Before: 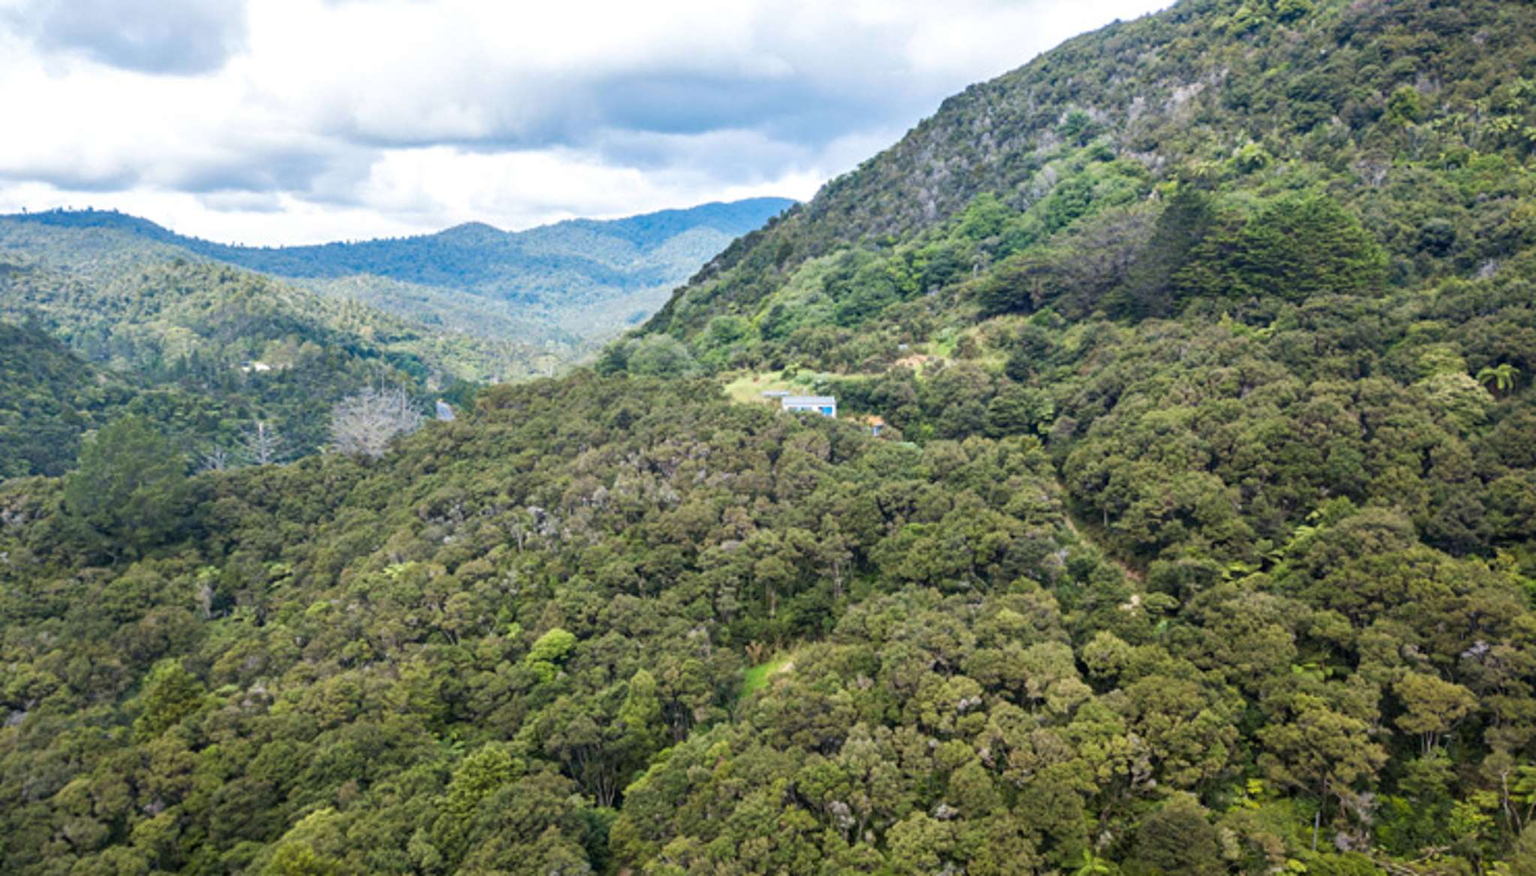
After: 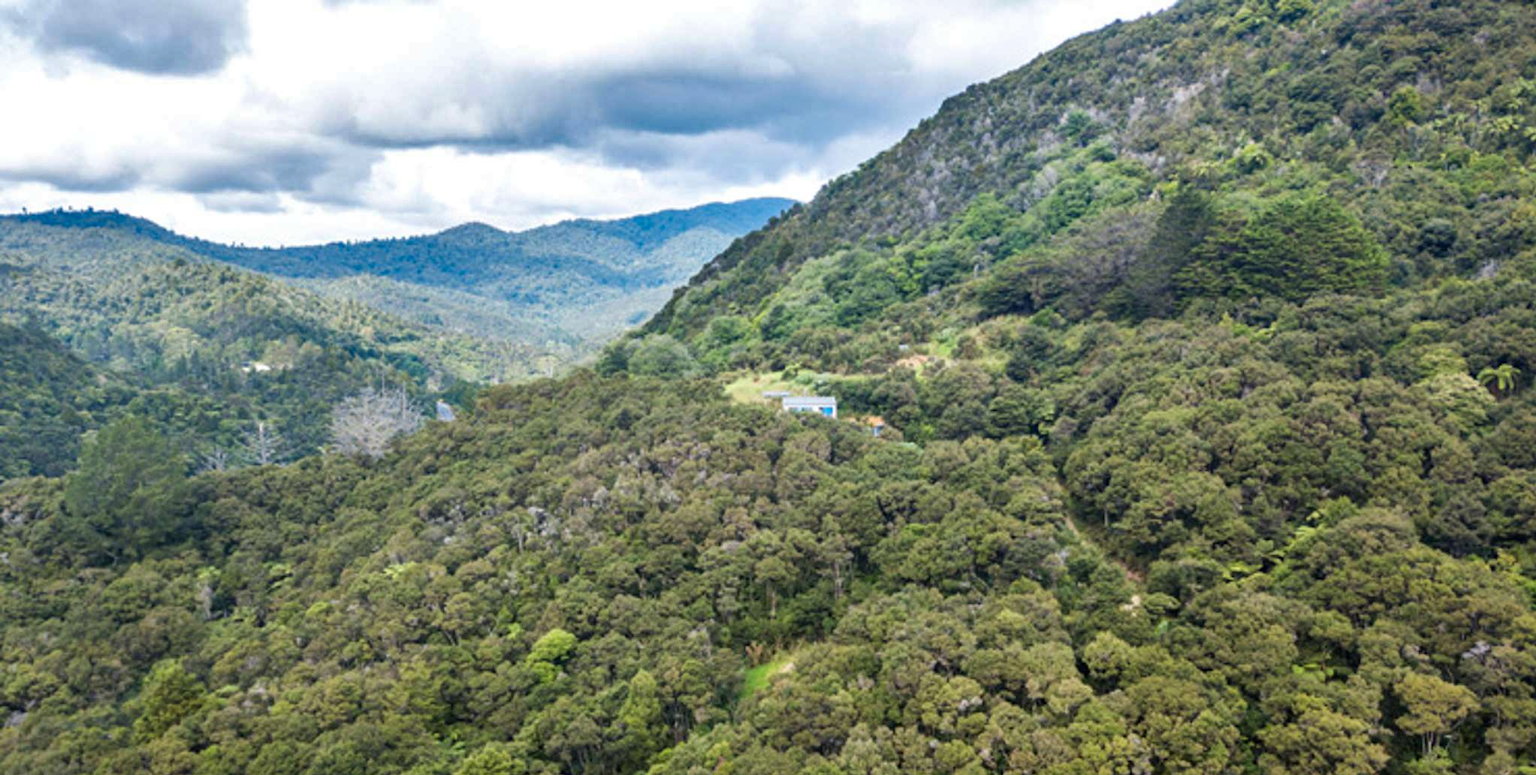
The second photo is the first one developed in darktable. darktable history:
shadows and highlights: soften with gaussian
crop and rotate: top 0%, bottom 11.49%
